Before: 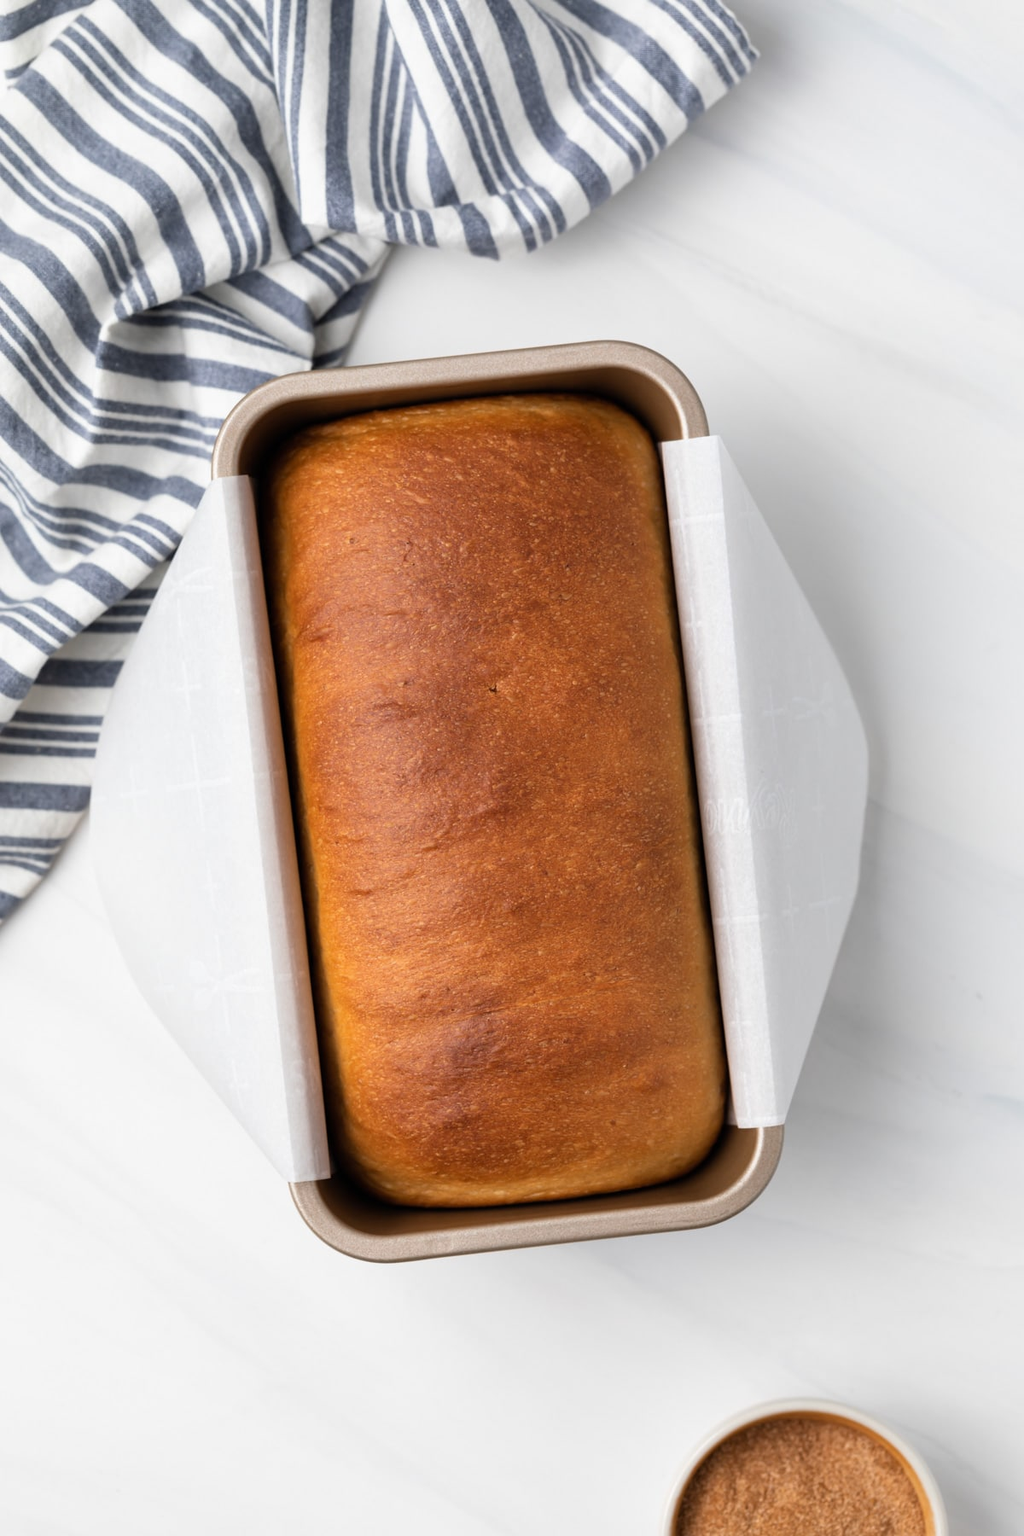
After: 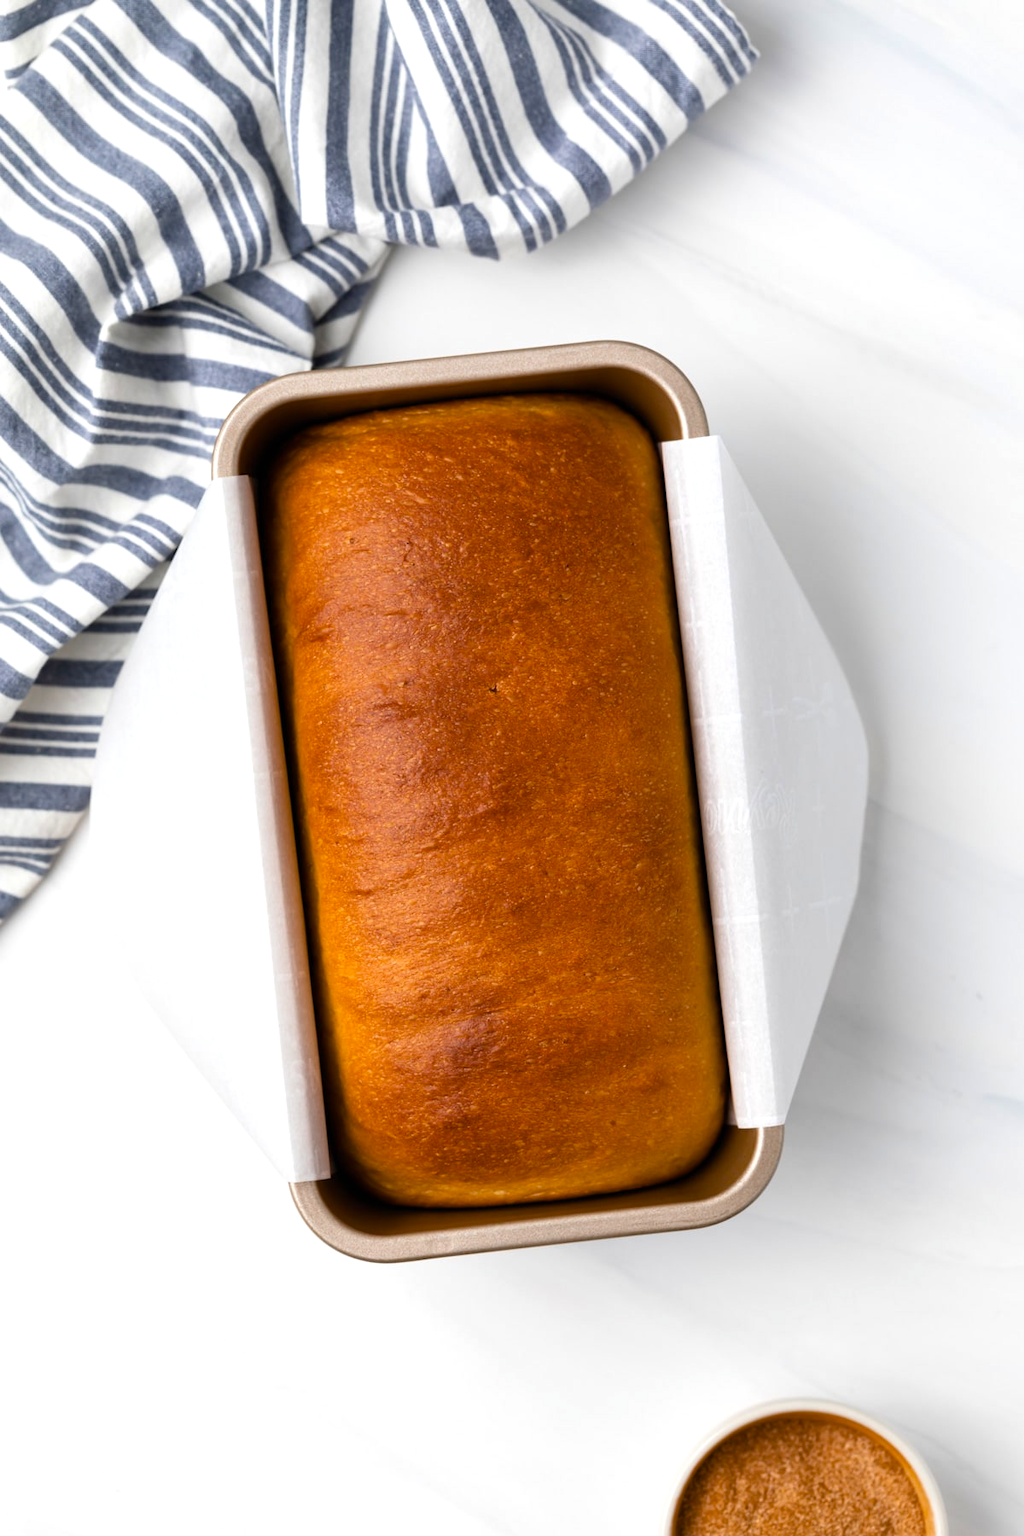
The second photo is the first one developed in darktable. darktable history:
tone equalizer: -8 EV -0.55 EV
color balance rgb: linear chroma grading › shadows 16%, perceptual saturation grading › global saturation 8%, perceptual saturation grading › shadows 4%, perceptual brilliance grading › global brilliance 2%, perceptual brilliance grading › highlights 8%, perceptual brilliance grading › shadows -4%, global vibrance 16%, saturation formula JzAzBz (2021)
